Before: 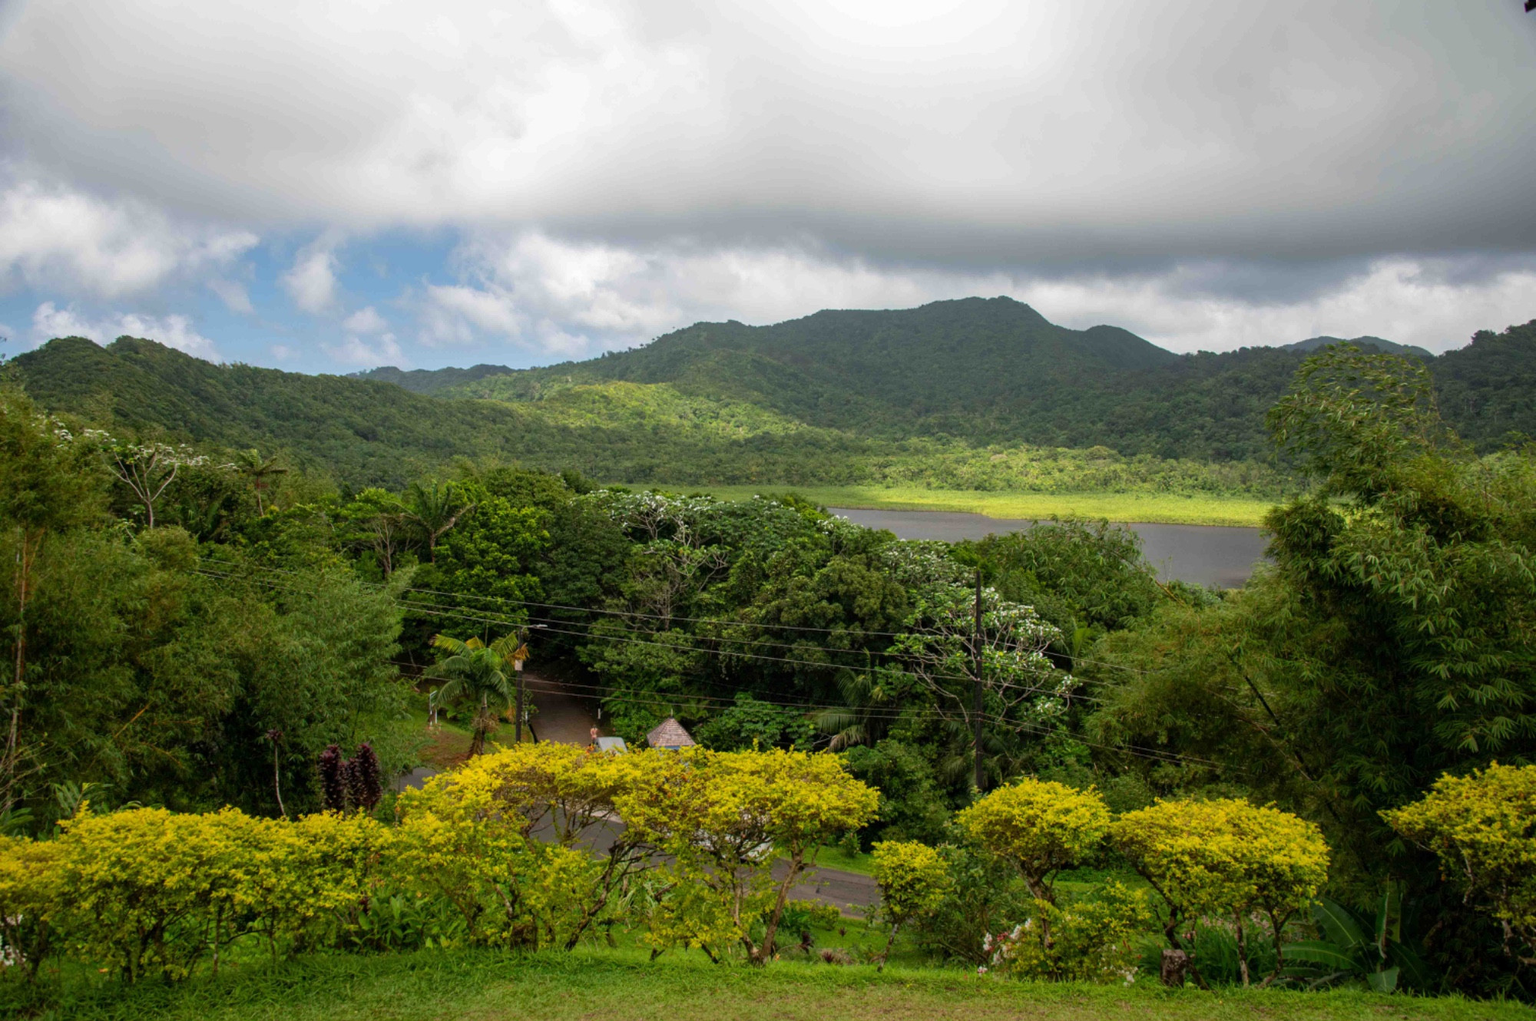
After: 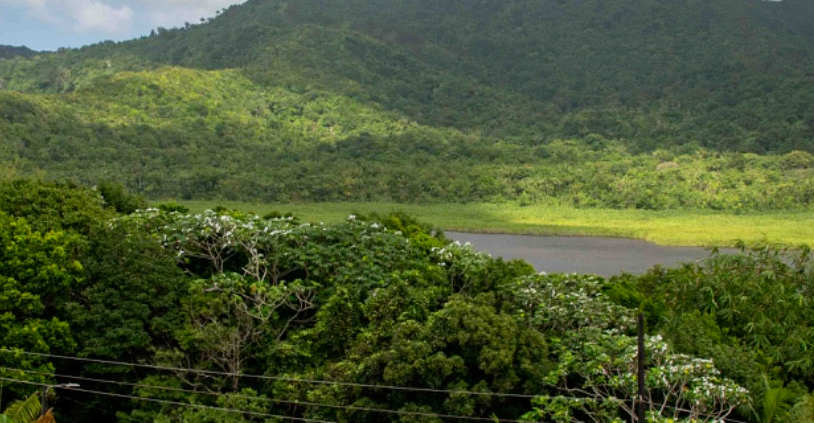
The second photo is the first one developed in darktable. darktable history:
crop: left 31.698%, top 32.388%, right 27.571%, bottom 35.758%
tone curve: curves: ch0 [(0, 0) (0.059, 0.027) (0.162, 0.125) (0.304, 0.279) (0.547, 0.532) (0.828, 0.815) (1, 0.983)]; ch1 [(0, 0) (0.23, 0.166) (0.34, 0.308) (0.371, 0.337) (0.429, 0.411) (0.477, 0.462) (0.499, 0.498) (0.529, 0.537) (0.559, 0.582) (0.743, 0.798) (1, 1)]; ch2 [(0, 0) (0.431, 0.414) (0.498, 0.503) (0.524, 0.528) (0.568, 0.546) (0.6, 0.597) (0.634, 0.645) (0.728, 0.742) (1, 1)], preserve colors none
